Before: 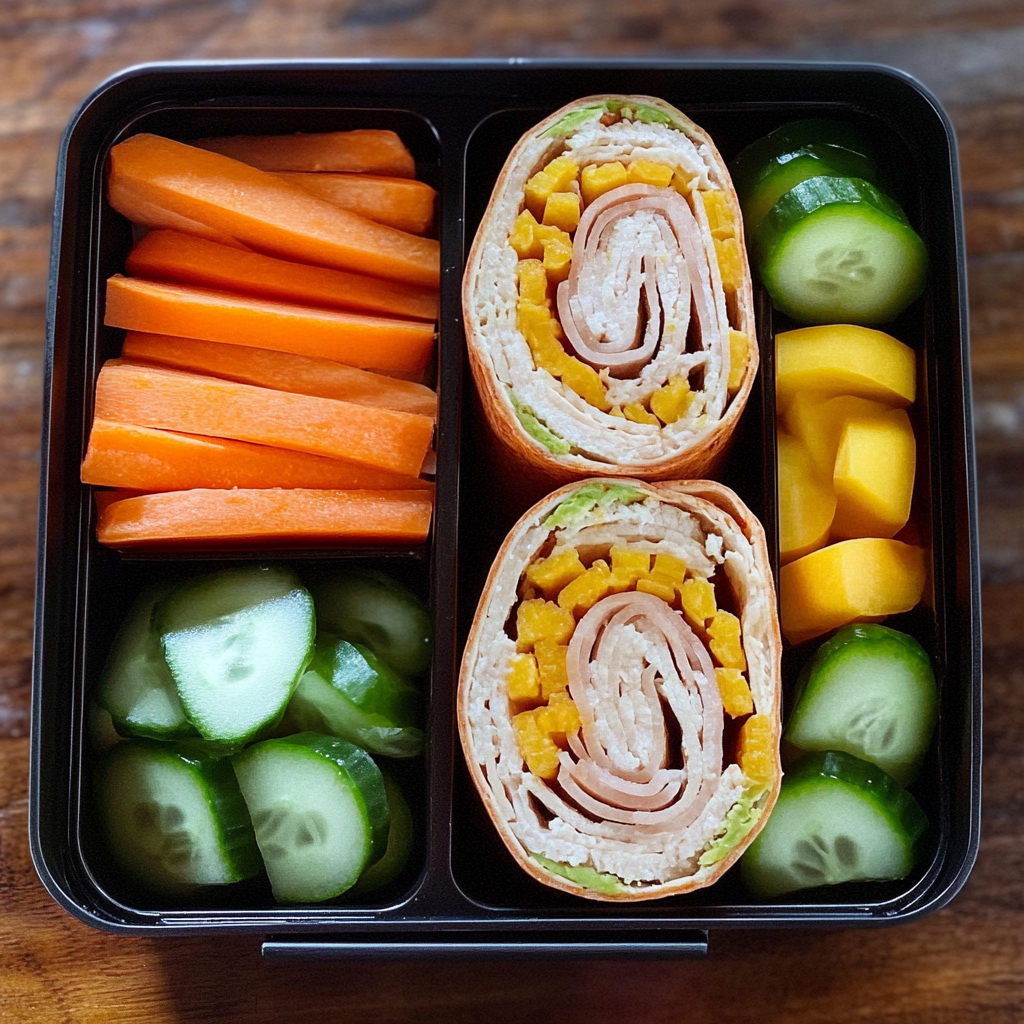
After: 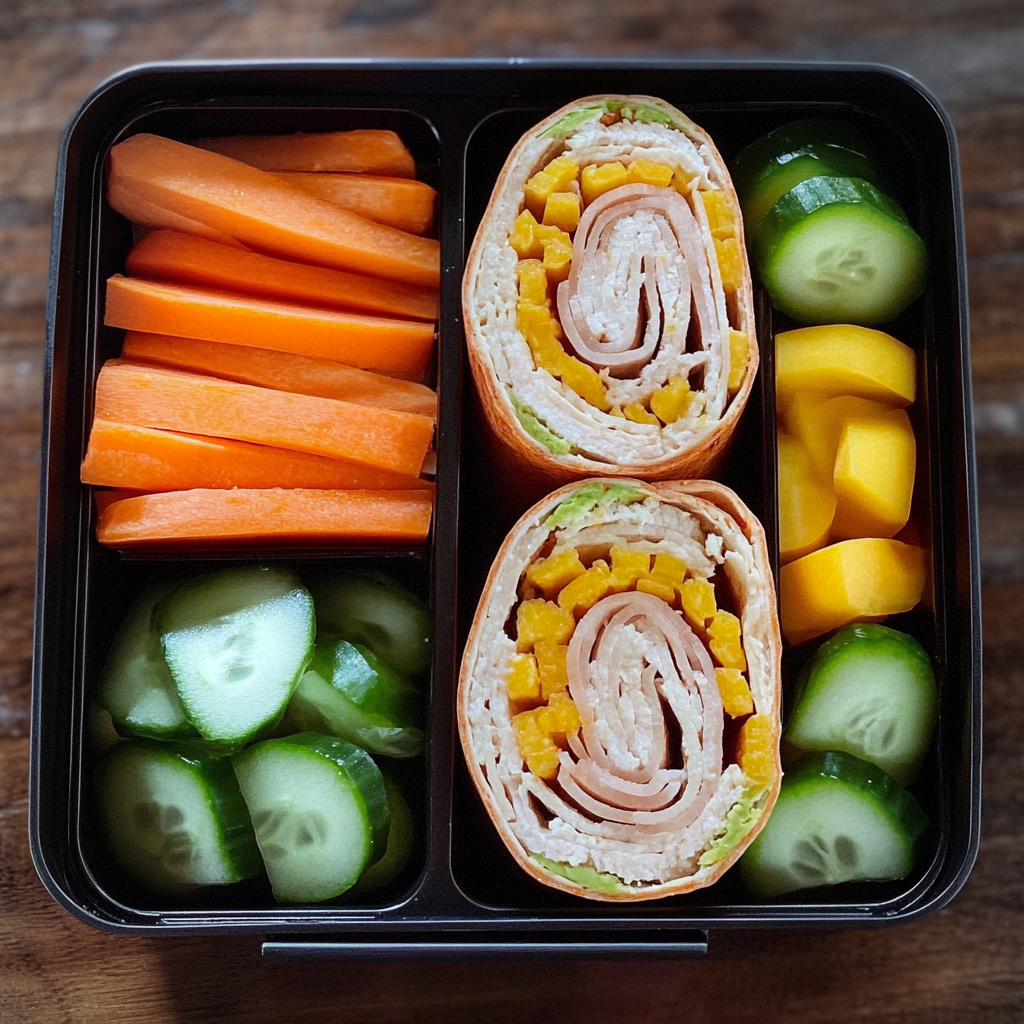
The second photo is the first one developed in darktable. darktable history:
shadows and highlights: shadows 10, white point adjustment 1, highlights -40
vignetting: fall-off radius 60%, automatic ratio true
